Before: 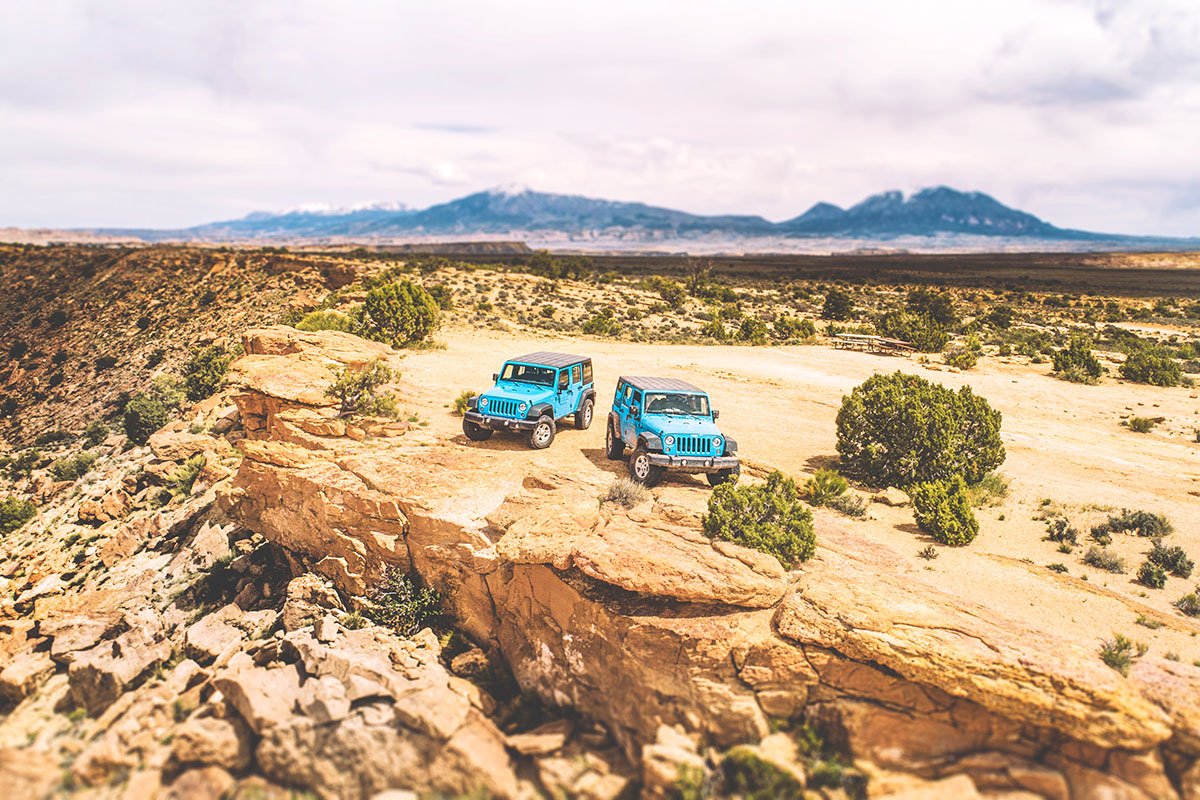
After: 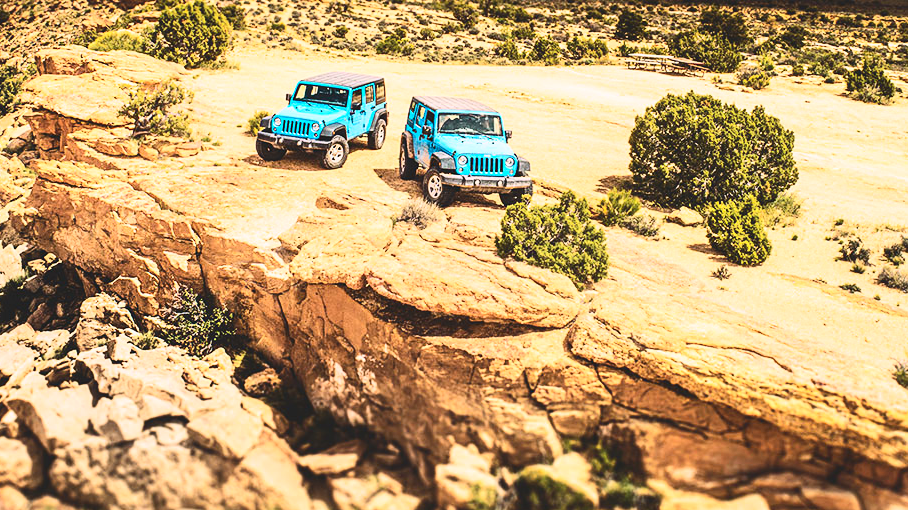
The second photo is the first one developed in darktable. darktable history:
crop and rotate: left 17.299%, top 35.115%, right 7.015%, bottom 1.024%
contrast brightness saturation: contrast 0.4, brightness 0.1, saturation 0.21
exposure: exposure -0.177 EV, compensate highlight preservation false
